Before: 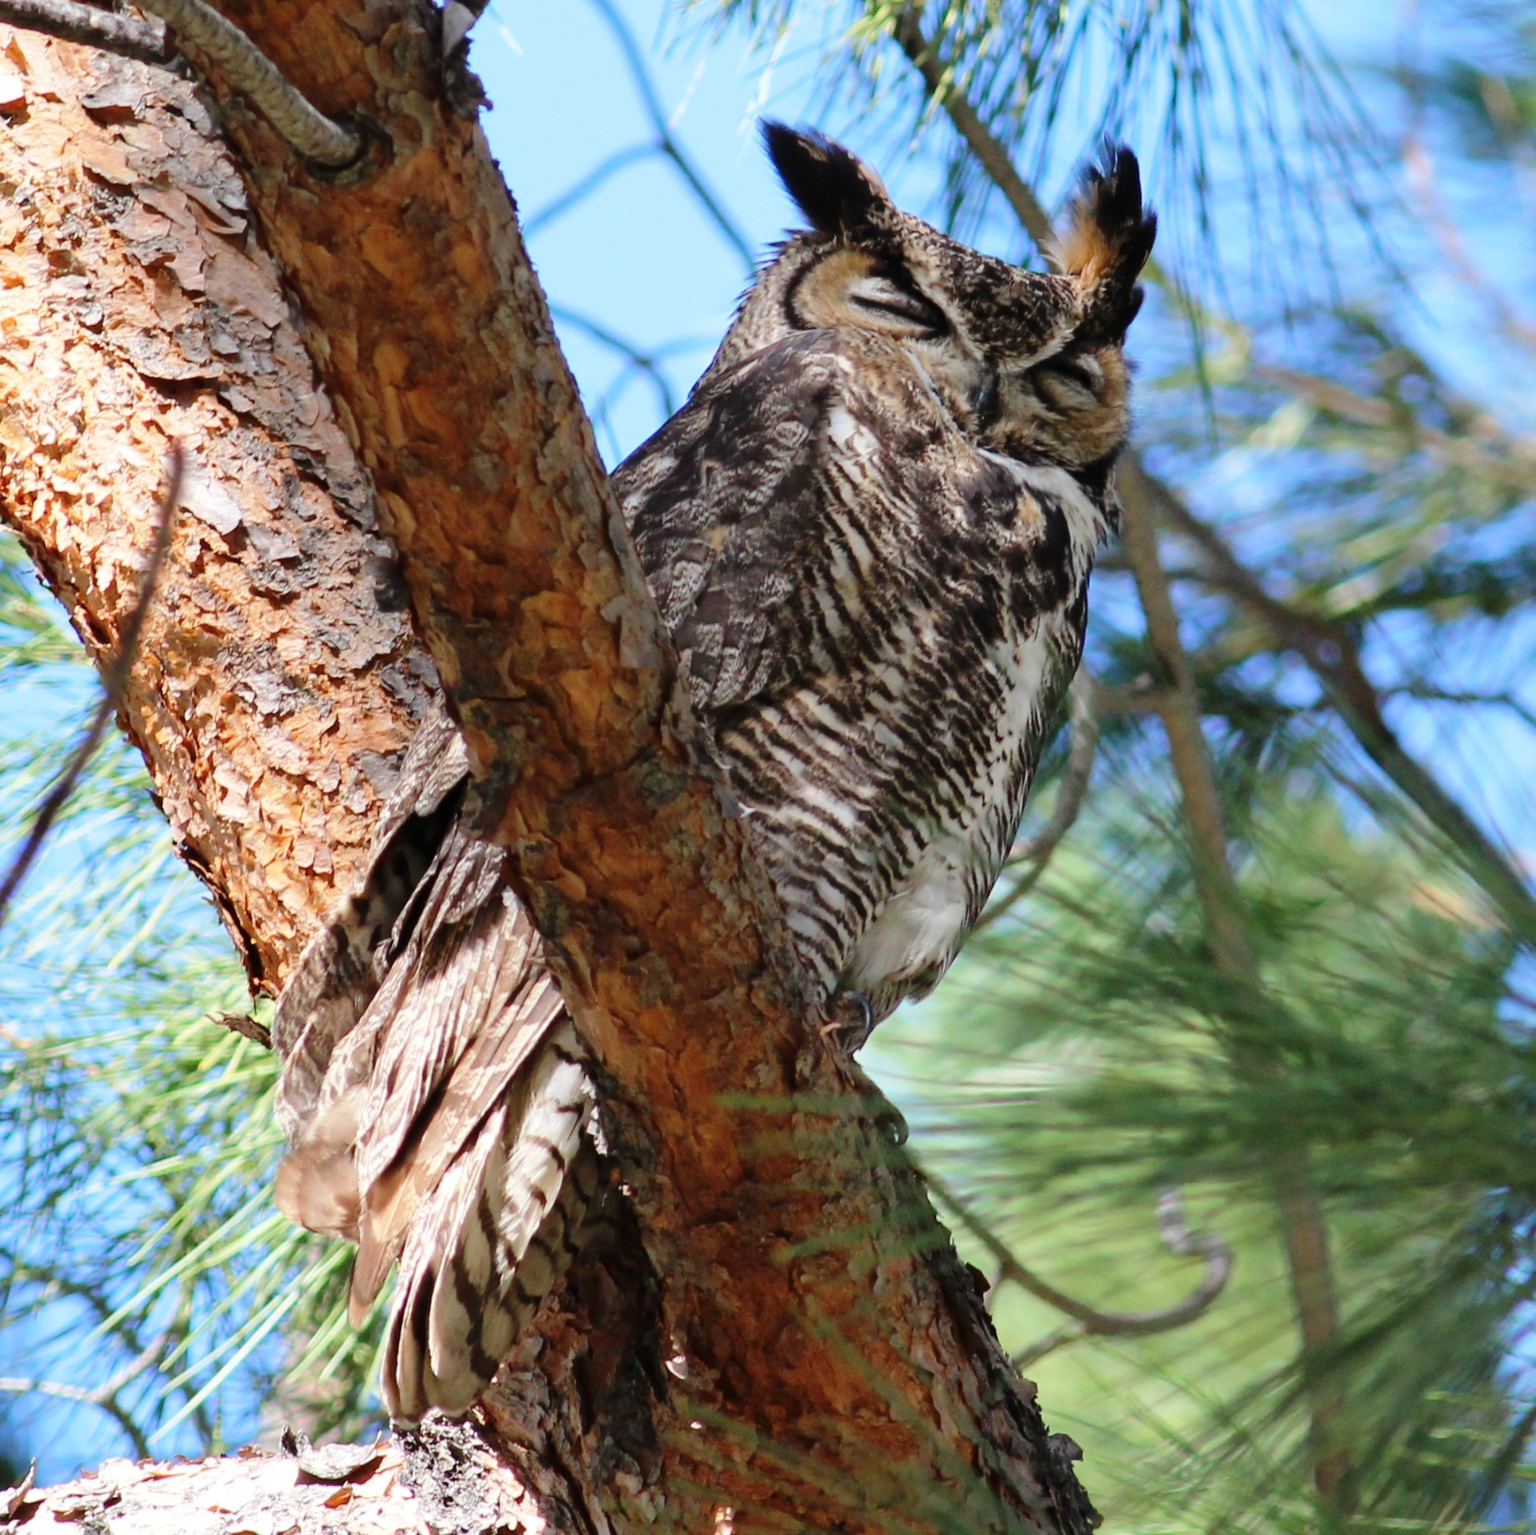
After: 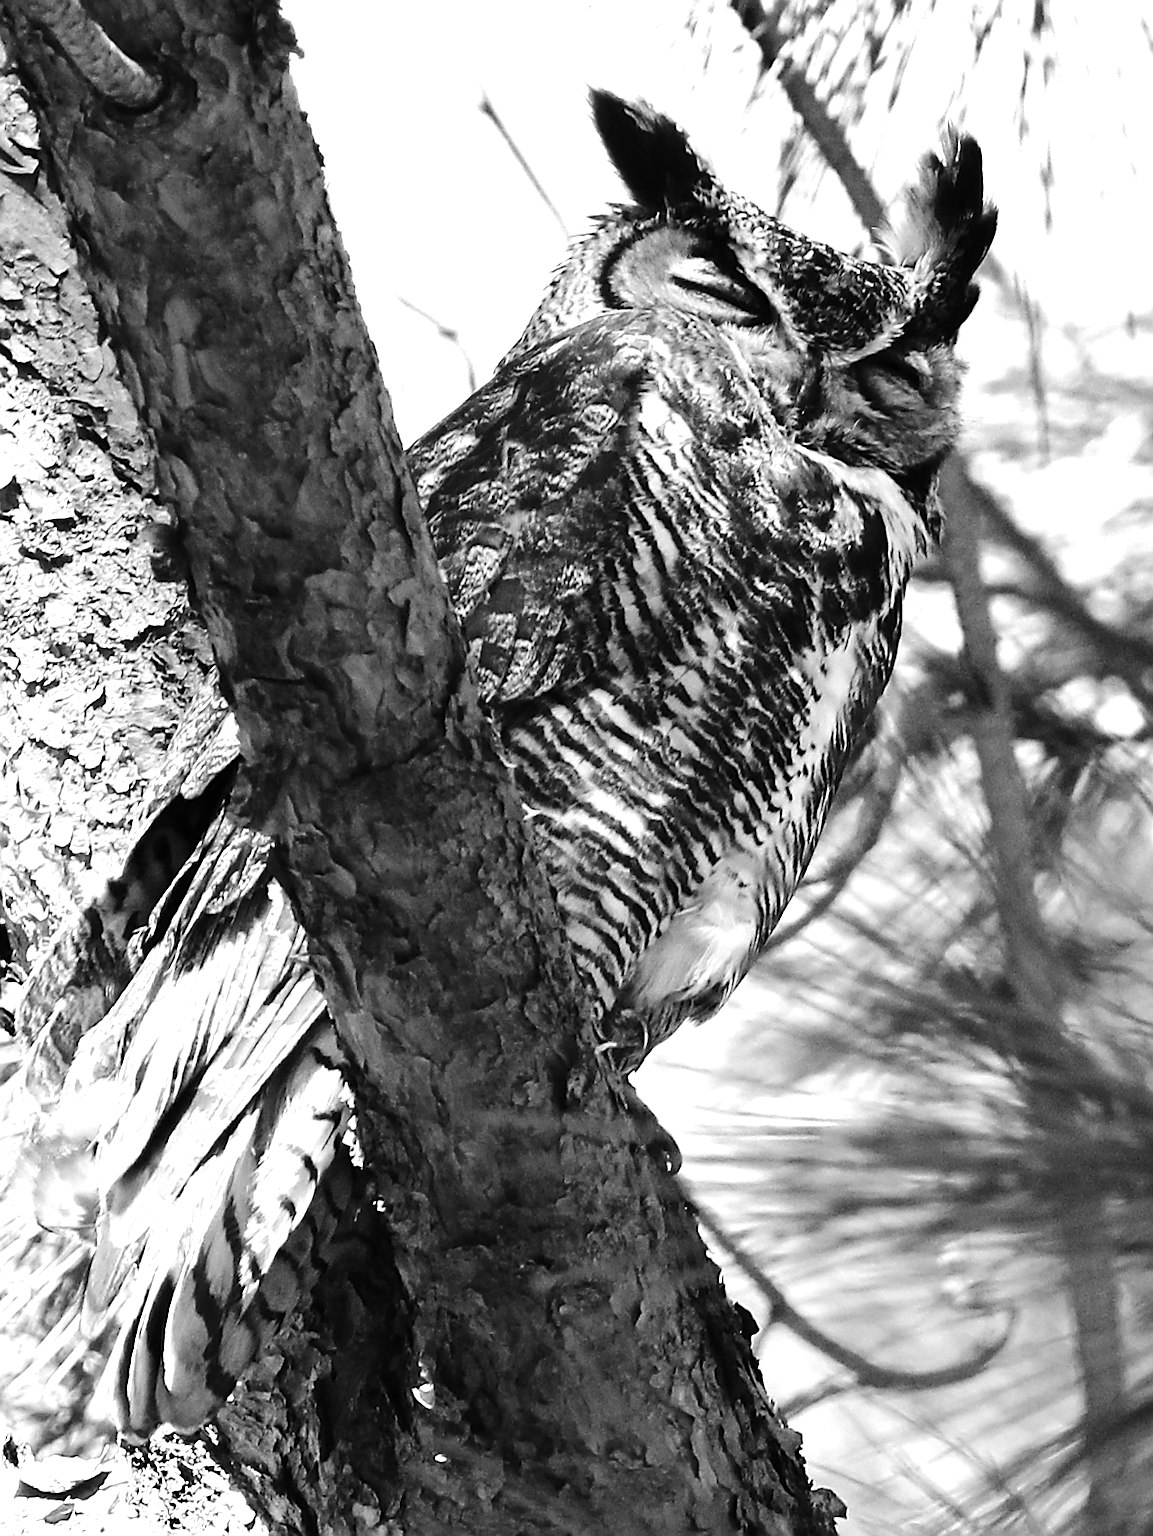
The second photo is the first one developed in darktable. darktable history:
exposure: black level correction 0, exposure 0.498 EV, compensate highlight preservation false
crop and rotate: angle -3.23°, left 13.938%, top 0.032%, right 11.051%, bottom 0.035%
sharpen: radius 1.389, amount 1.243, threshold 0.72
tone equalizer: -8 EV -0.727 EV, -7 EV -0.737 EV, -6 EV -0.622 EV, -5 EV -0.397 EV, -3 EV 0.398 EV, -2 EV 0.6 EV, -1 EV 0.687 EV, +0 EV 0.732 EV, edges refinement/feathering 500, mask exposure compensation -1.57 EV, preserve details no
color calibration: output gray [0.18, 0.41, 0.41, 0], illuminant same as pipeline (D50), adaptation XYZ, x 0.347, y 0.358, temperature 5011.69 K
